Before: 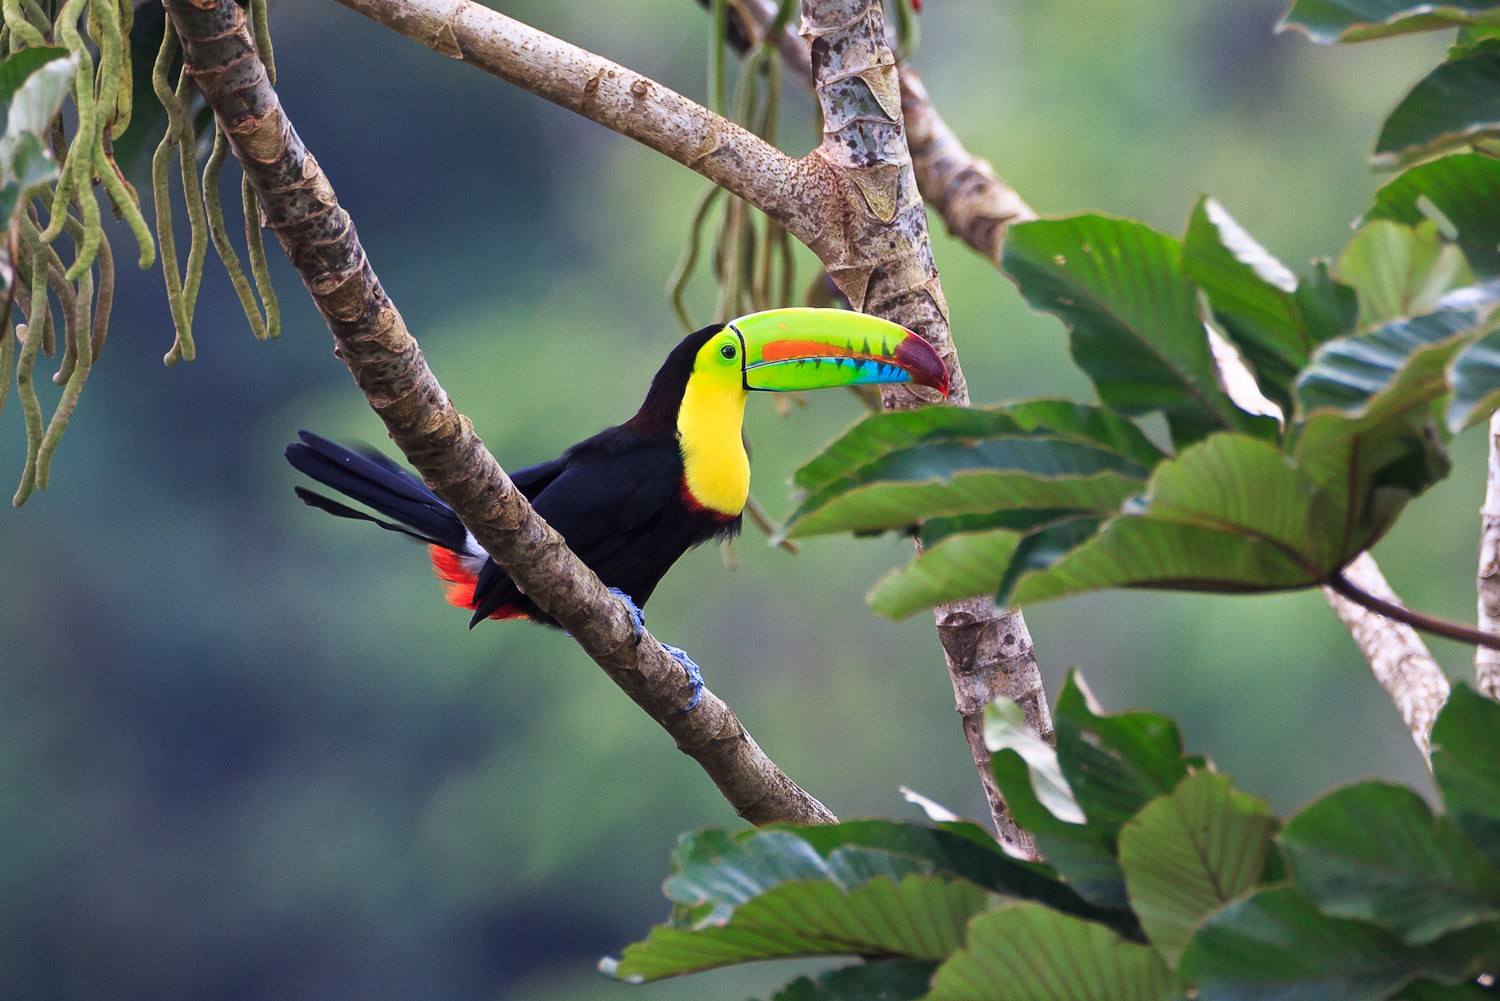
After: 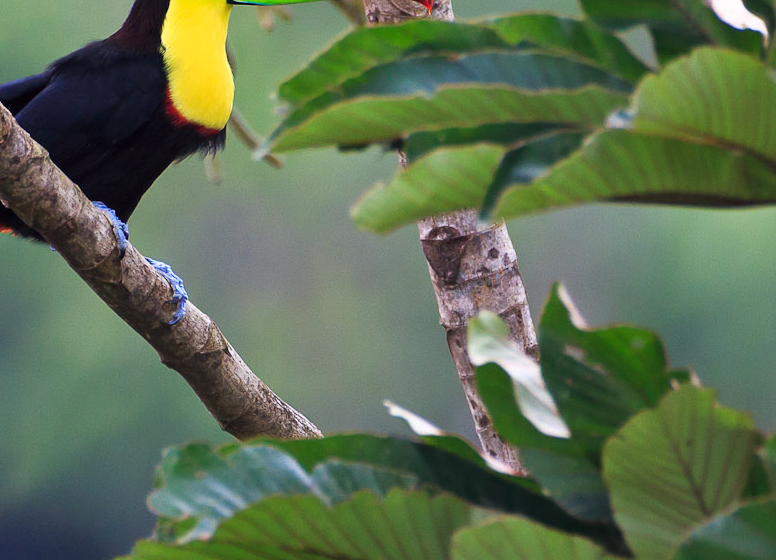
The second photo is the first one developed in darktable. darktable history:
crop: left 34.412%, top 38.601%, right 13.796%, bottom 5.373%
